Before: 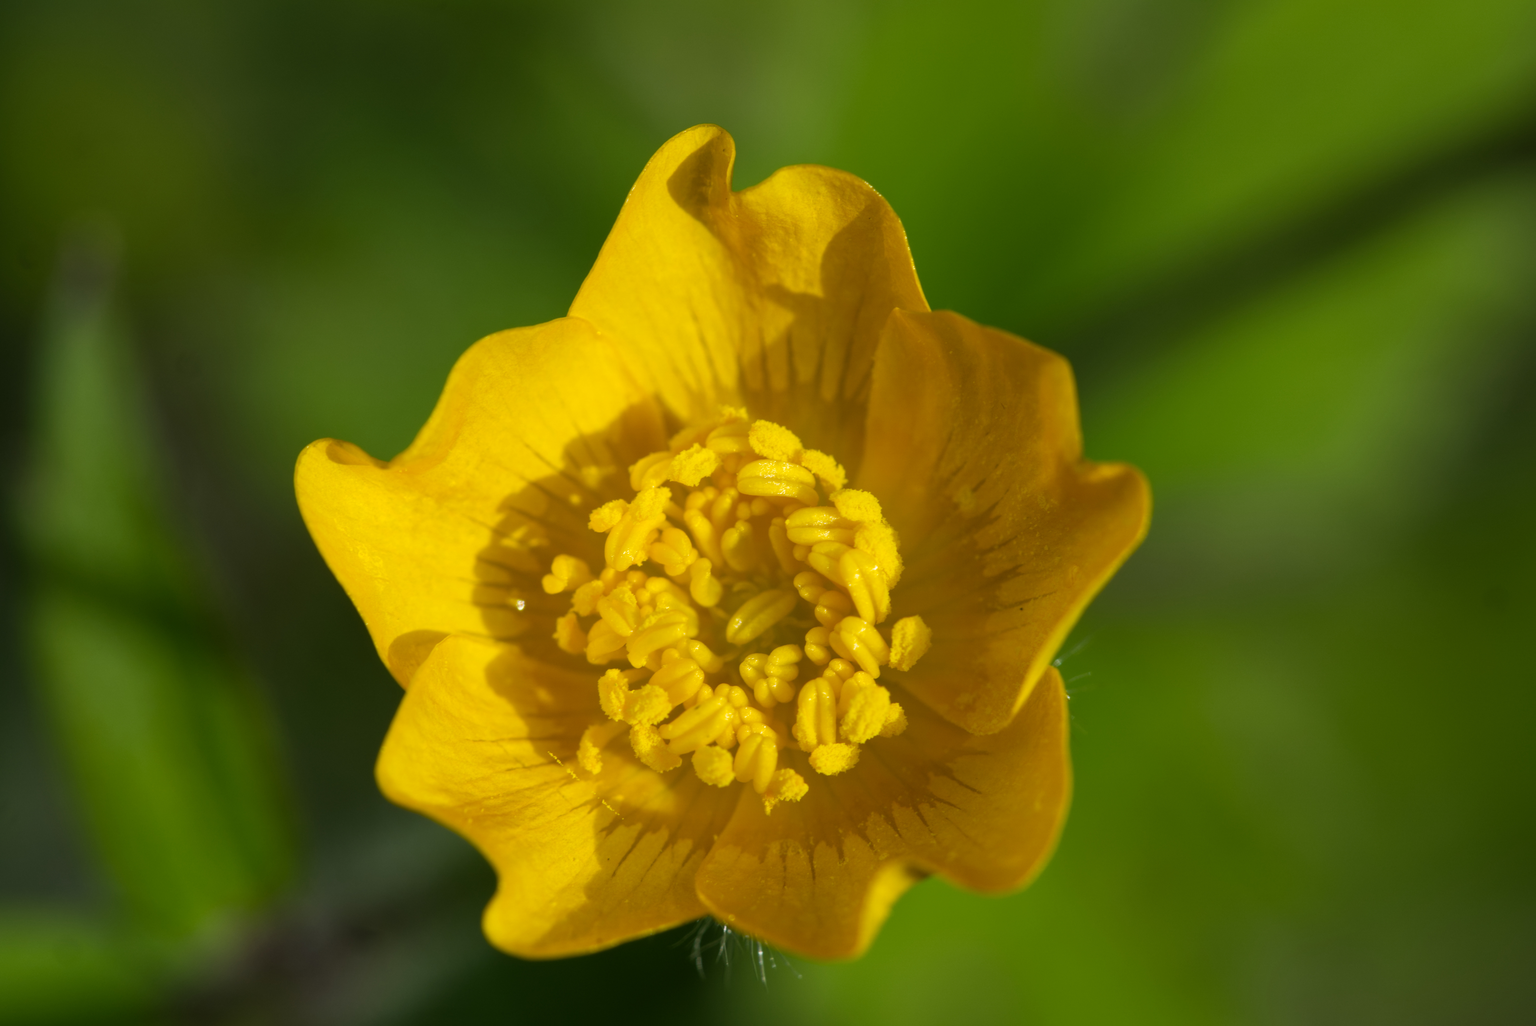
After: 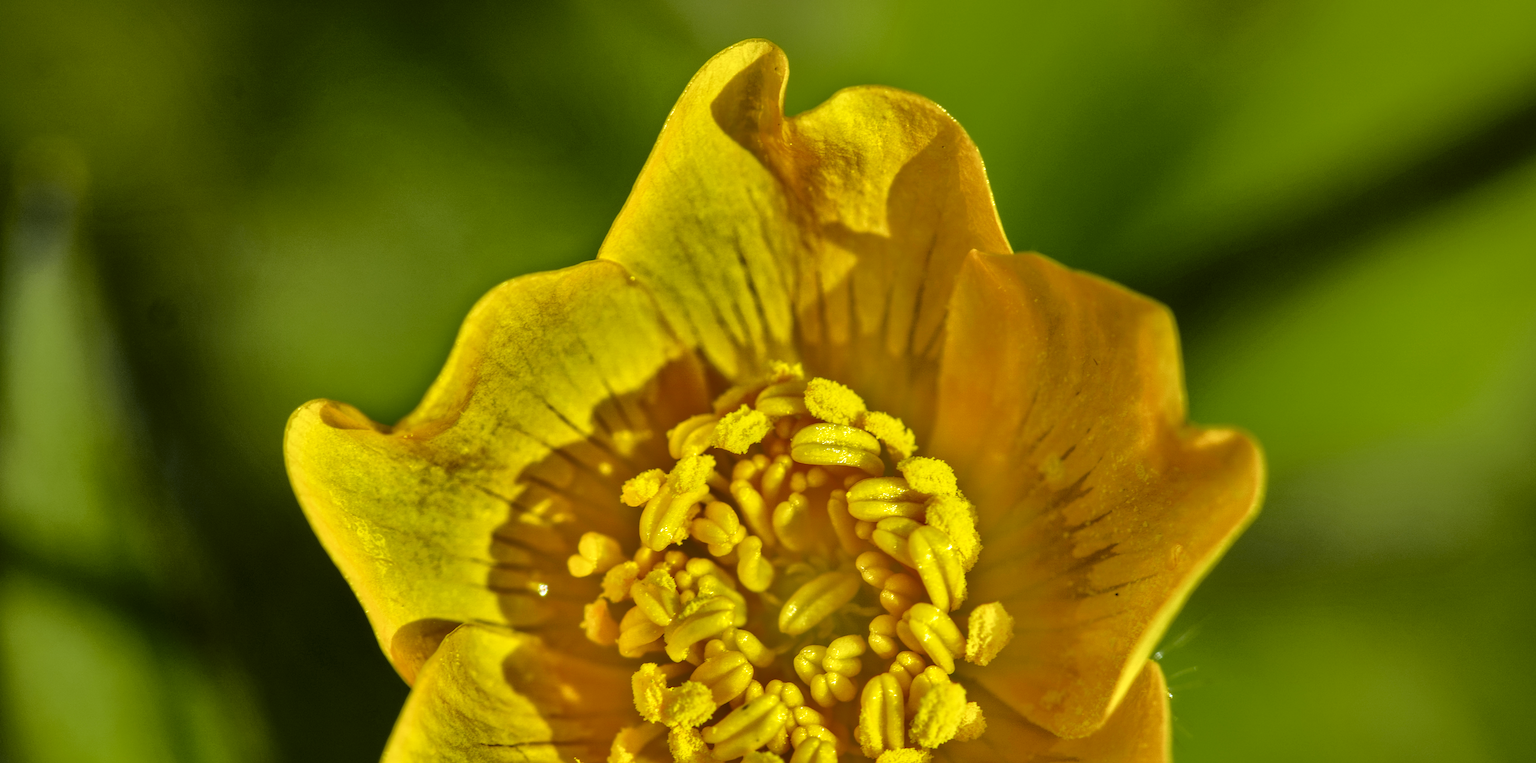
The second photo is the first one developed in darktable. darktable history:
crop: left 3.056%, top 8.844%, right 9.656%, bottom 26.149%
shadows and highlights: shadows 18.83, highlights -83.92, soften with gaussian
sharpen: on, module defaults
exposure: black level correction 0.001, exposure -0.124 EV, compensate highlight preservation false
local contrast: highlights 105%, shadows 102%, detail 201%, midtone range 0.2
color calibration: illuminant as shot in camera, x 0.378, y 0.381, temperature 4098.24 K
tone curve: curves: ch0 [(0, 0) (0.062, 0.023) (0.168, 0.142) (0.359, 0.44) (0.469, 0.544) (0.634, 0.722) (0.839, 0.909) (0.998, 0.978)]; ch1 [(0, 0) (0.437, 0.453) (0.472, 0.47) (0.502, 0.504) (0.527, 0.546) (0.568, 0.619) (0.608, 0.665) (0.669, 0.748) (0.859, 0.899) (1, 1)]; ch2 [(0, 0) (0.33, 0.301) (0.421, 0.443) (0.473, 0.501) (0.504, 0.504) (0.535, 0.564) (0.575, 0.625) (0.608, 0.676) (1, 1)], color space Lab, independent channels, preserve colors none
